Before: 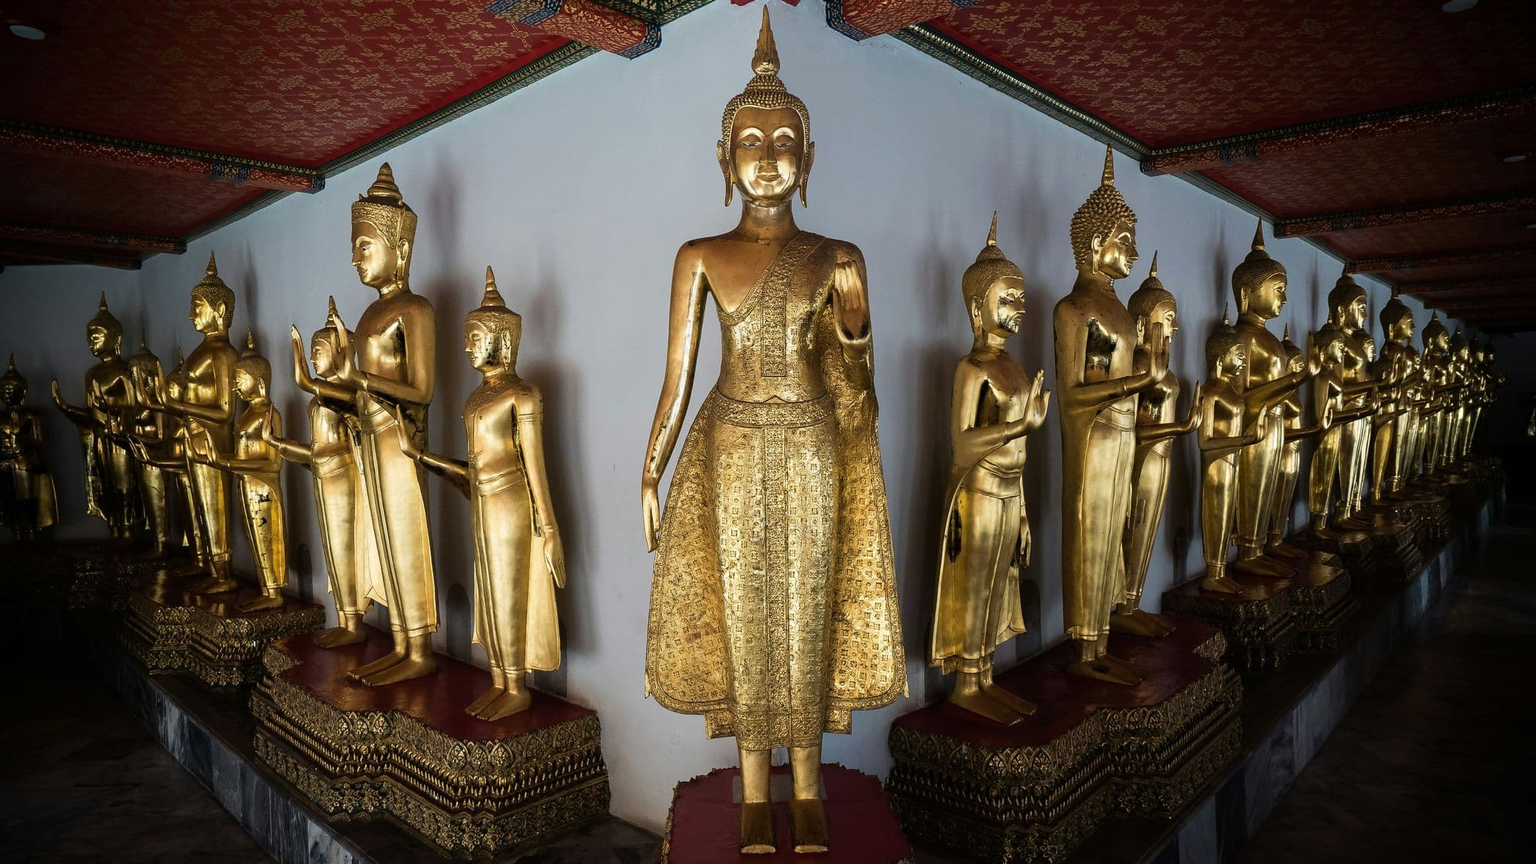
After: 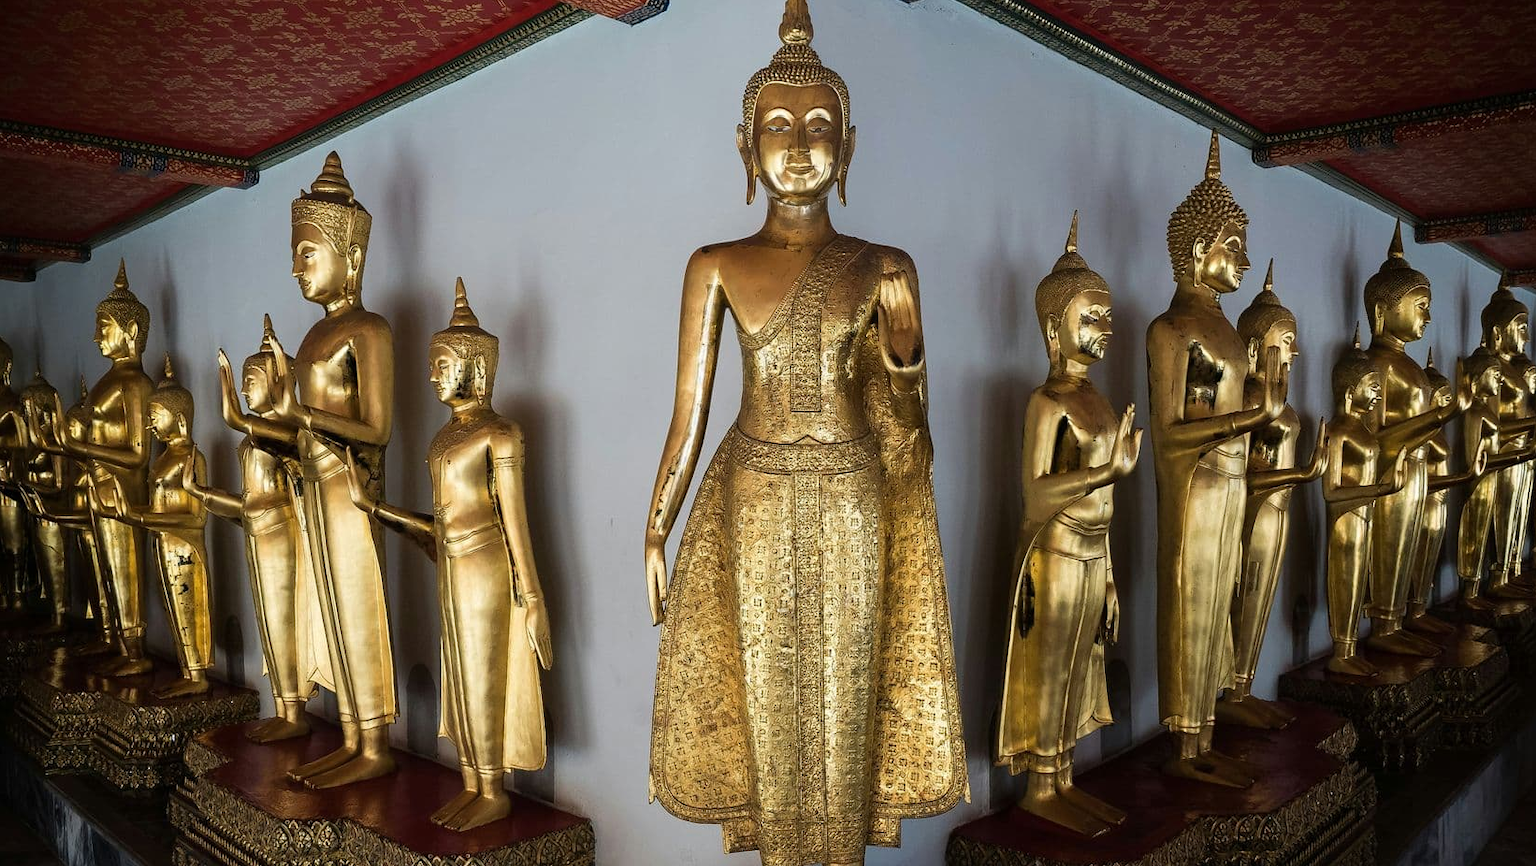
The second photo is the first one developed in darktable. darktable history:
crop and rotate: left 7.338%, top 4.45%, right 10.547%, bottom 13.183%
